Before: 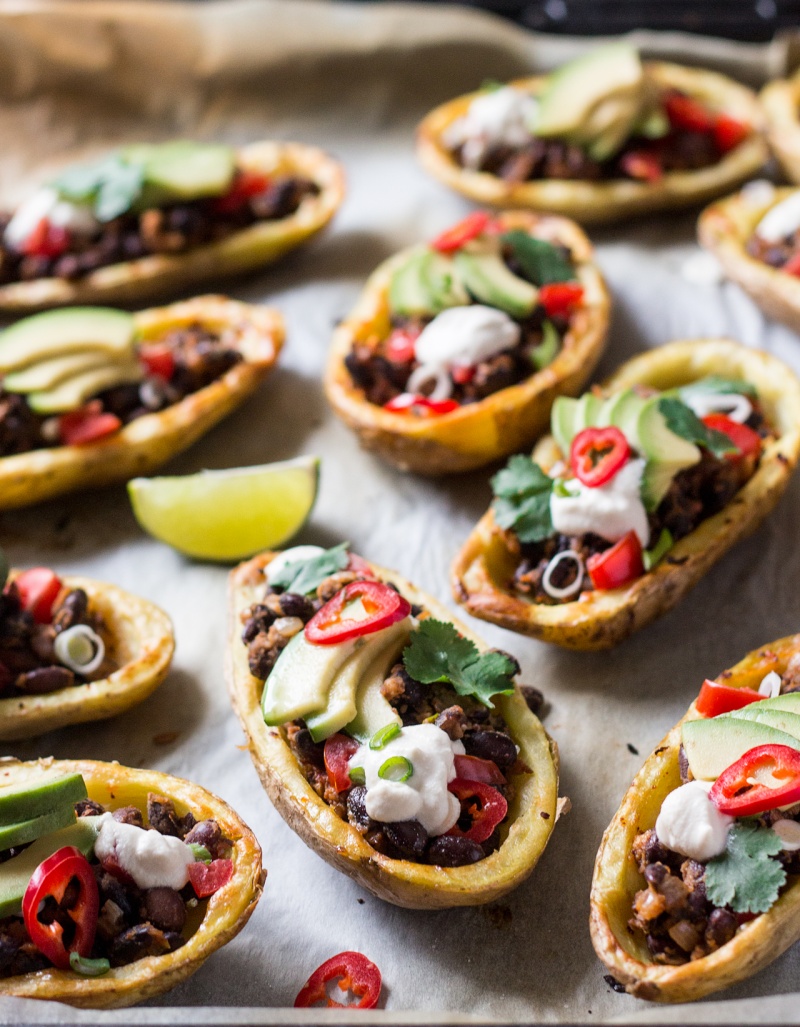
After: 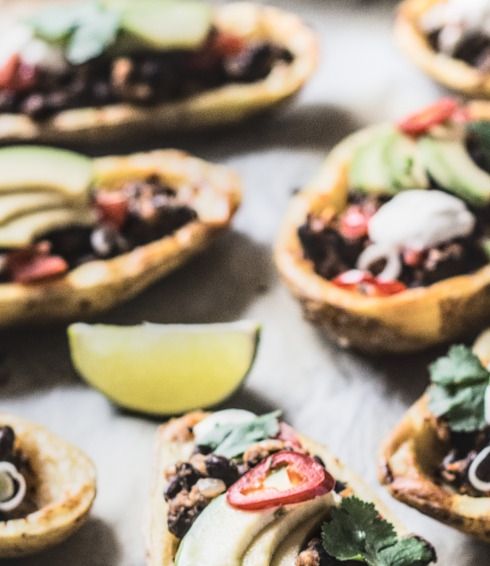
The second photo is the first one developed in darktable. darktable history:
local contrast: highlights 2%, shadows 2%, detail 133%
contrast brightness saturation: contrast 0.096, saturation -0.359
crop and rotate: angle -6.68°, left 2.182%, top 6.841%, right 27.759%, bottom 30.152%
tone curve: curves: ch0 [(0, 0) (0.195, 0.109) (0.751, 0.848) (1, 1)], color space Lab, linked channels, preserve colors none
